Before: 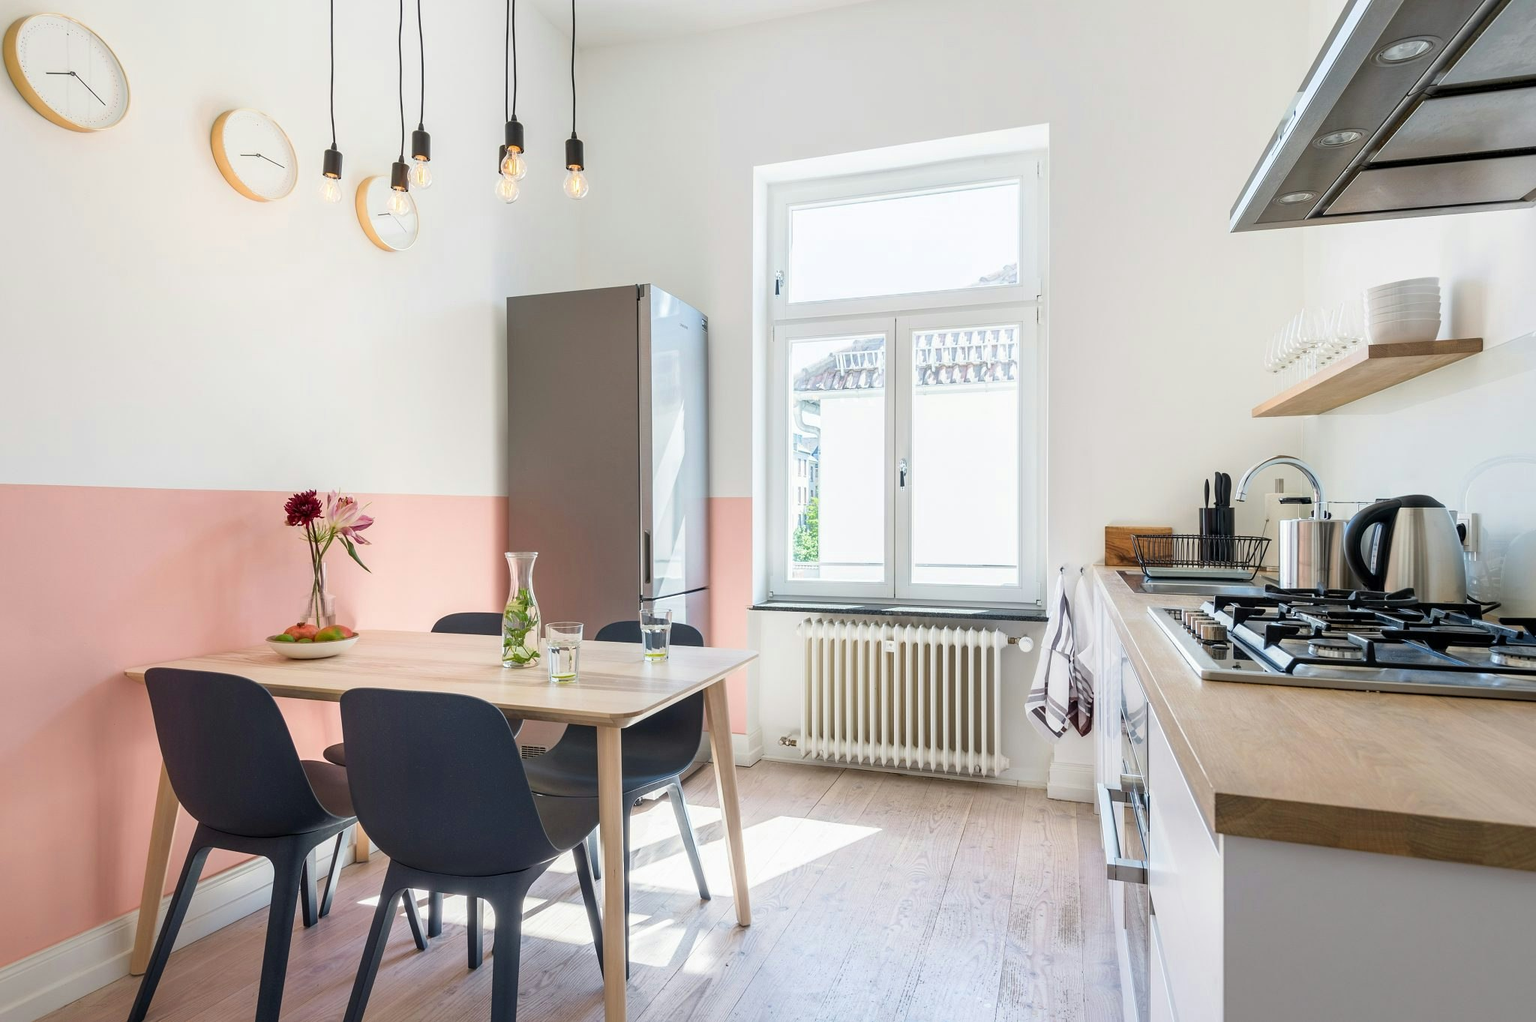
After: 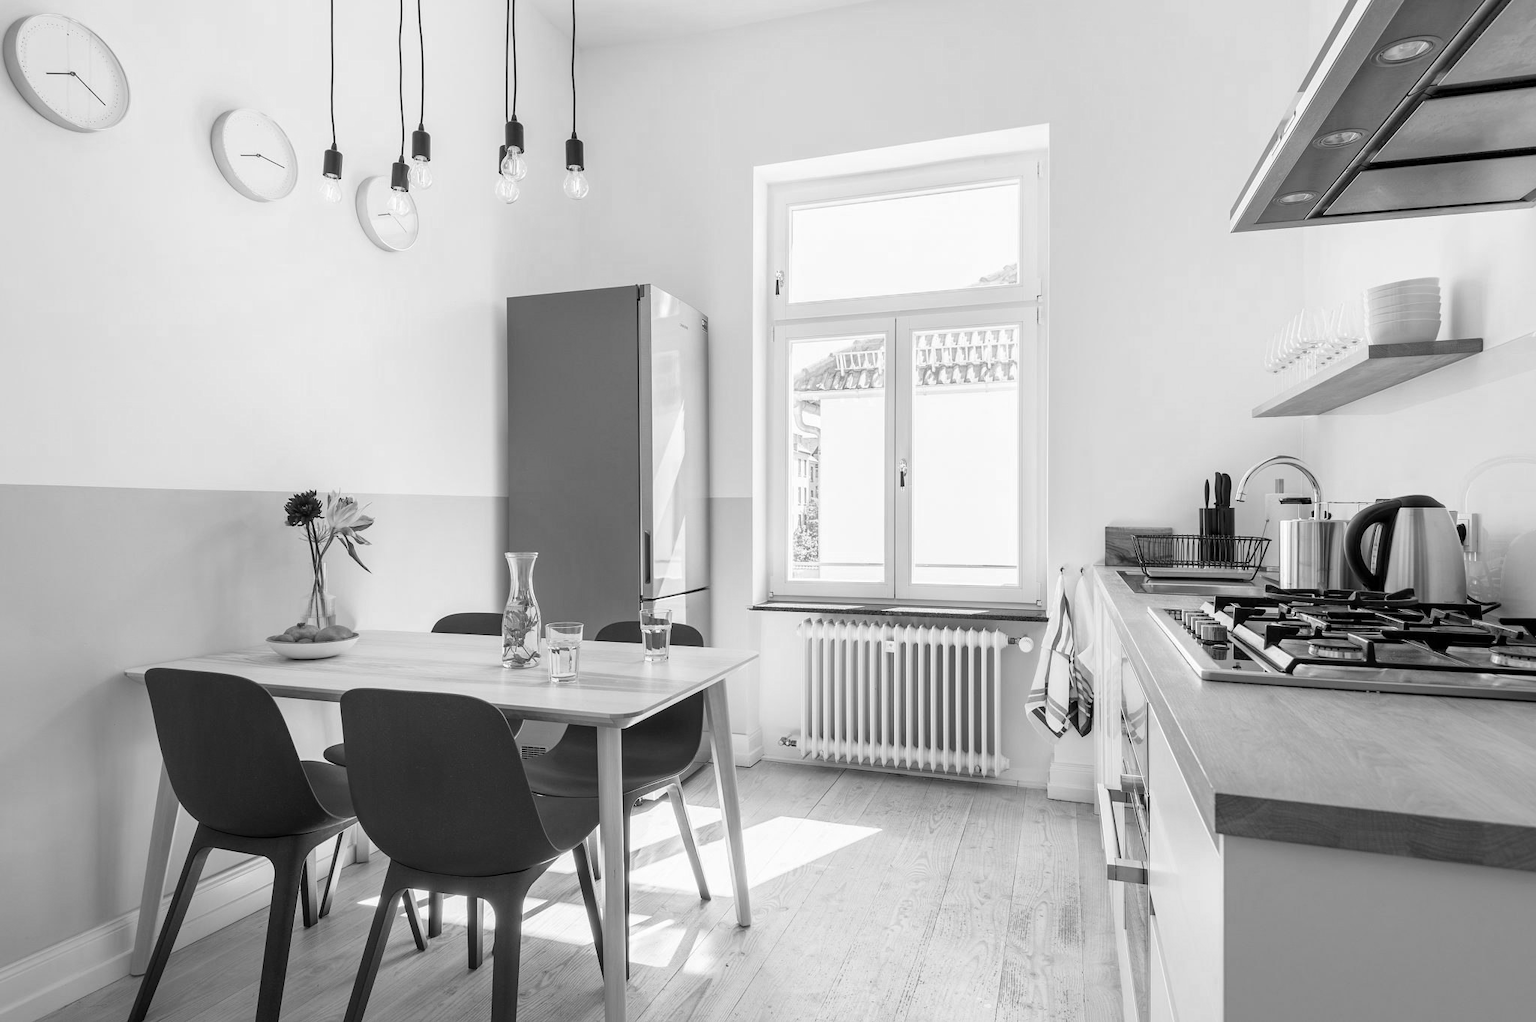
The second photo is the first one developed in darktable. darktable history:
monochrome: on, module defaults
white balance: red 1, blue 1
